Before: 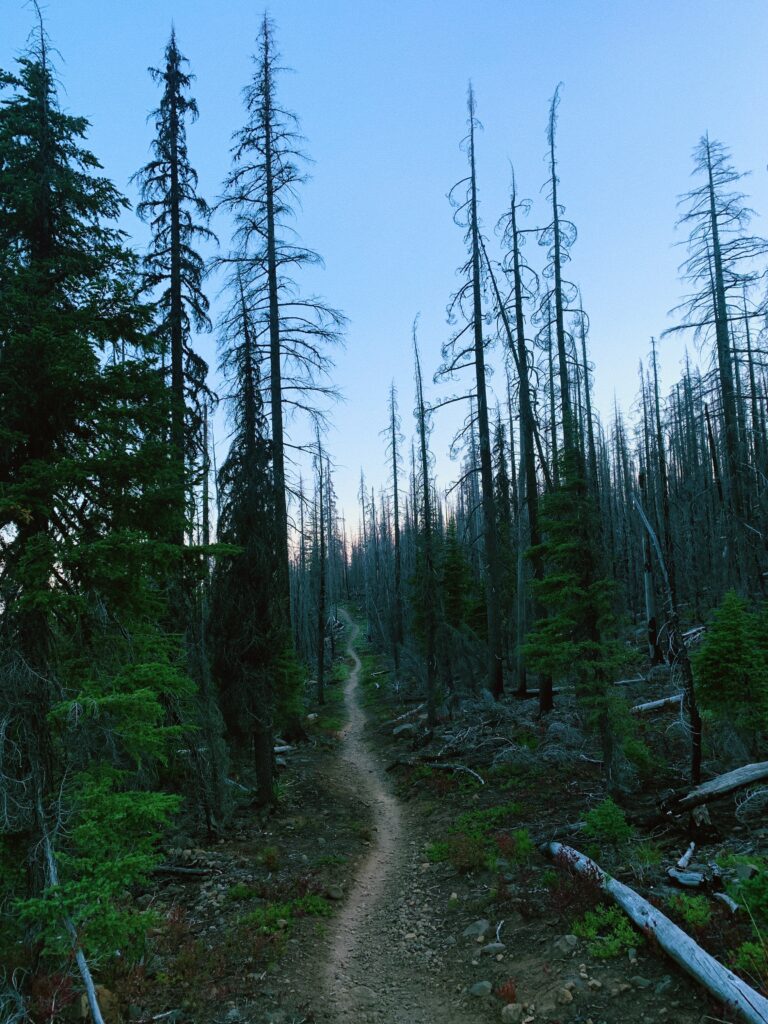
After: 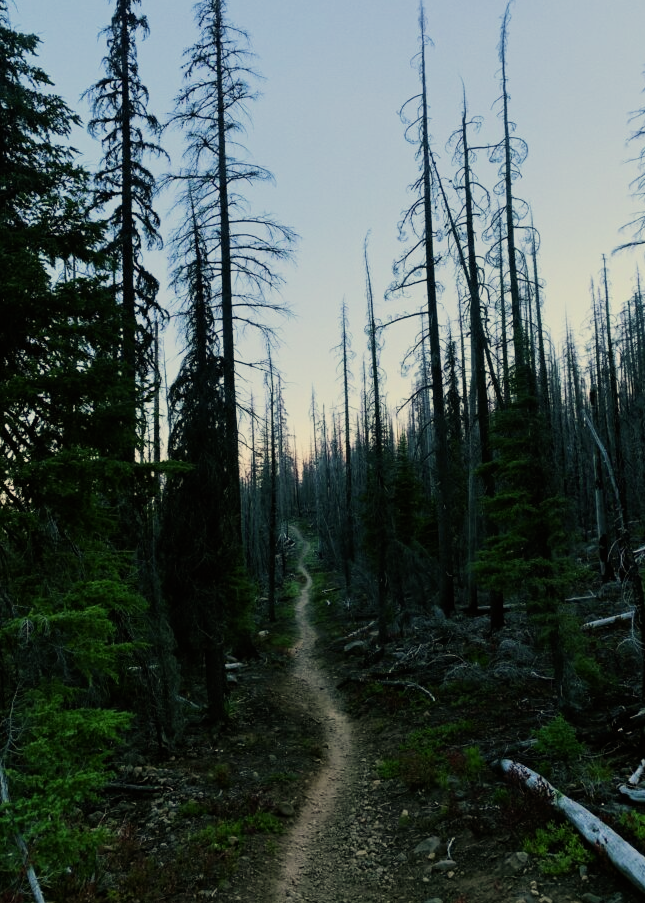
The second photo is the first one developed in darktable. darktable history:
filmic rgb: black relative exposure -7.5 EV, white relative exposure 5 EV, hardness 3.31, contrast 1.3, contrast in shadows safe
crop: left 6.446%, top 8.188%, right 9.538%, bottom 3.548%
color correction: highlights a* 1.39, highlights b* 17.83
color calibration: x 0.342, y 0.355, temperature 5146 K
